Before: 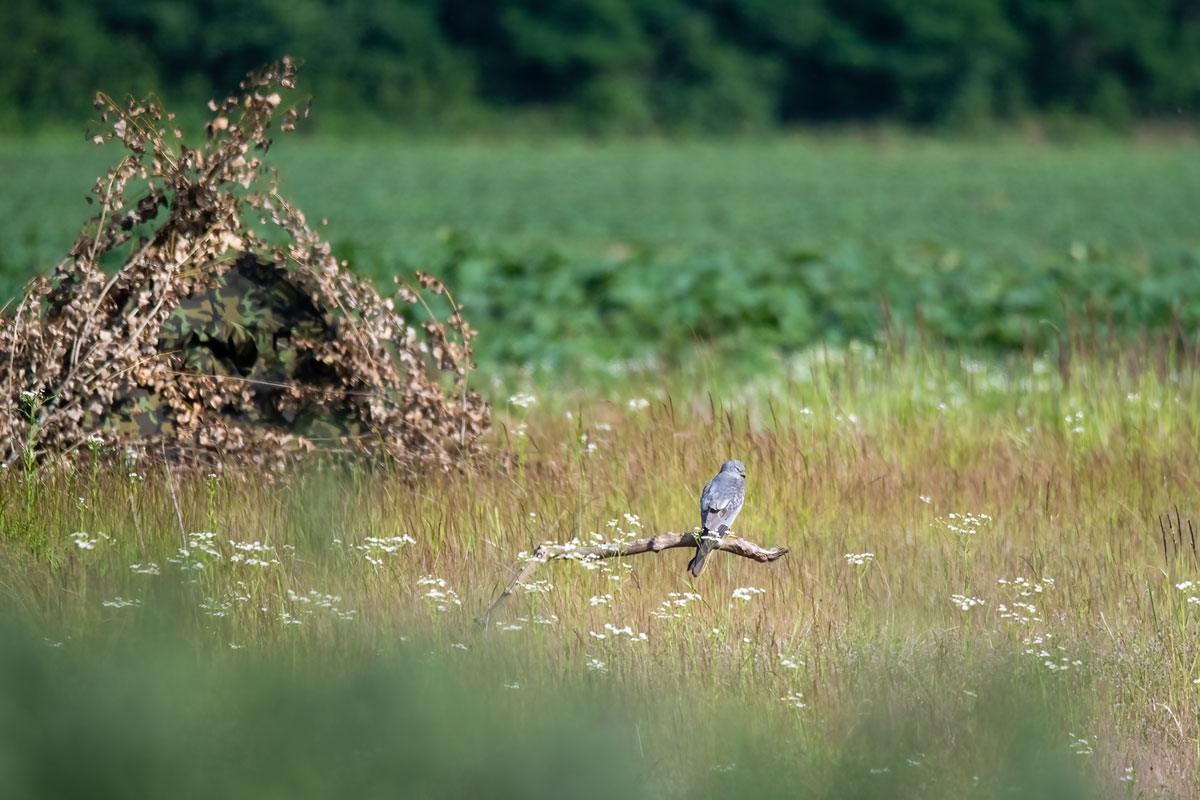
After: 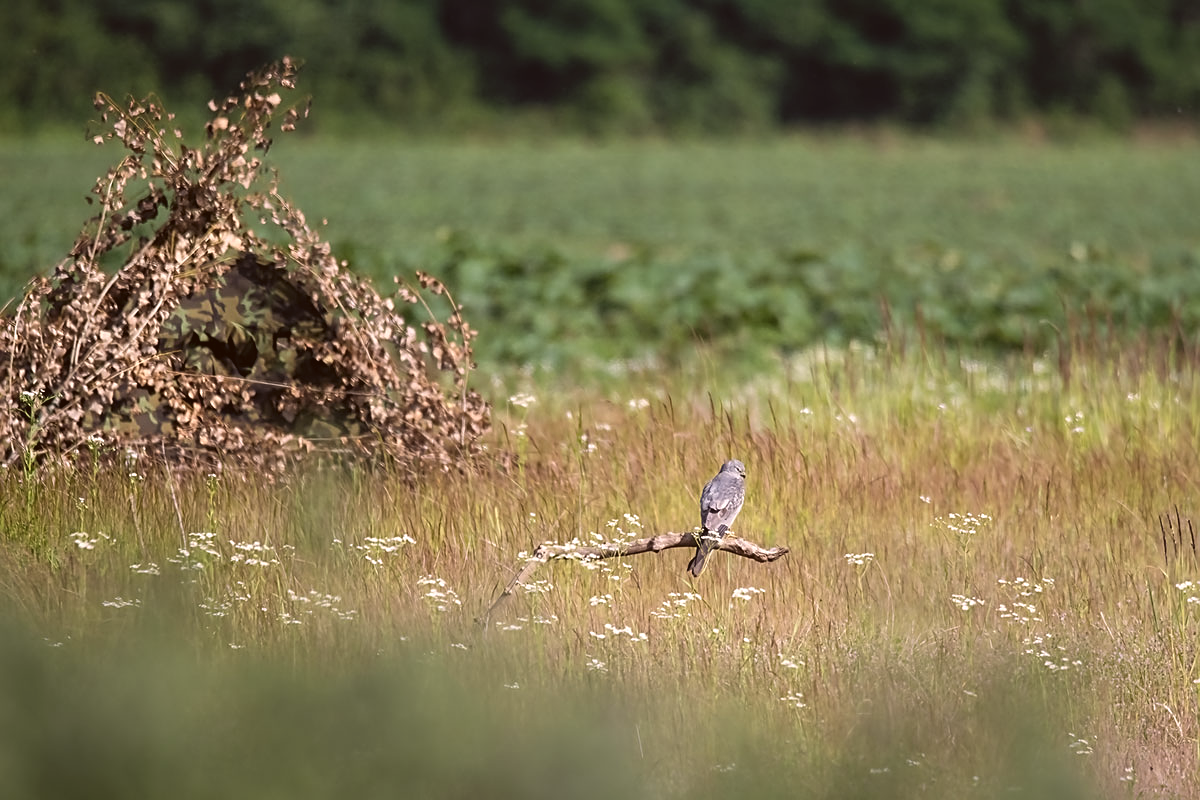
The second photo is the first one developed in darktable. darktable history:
sharpen: on, module defaults
color correction: highlights a* 10.24, highlights b* 9.66, shadows a* 8.54, shadows b* 8.45, saturation 0.779
color balance rgb: global offset › luminance 0.474%, global offset › hue 57.43°, perceptual saturation grading › global saturation 0.335%, global vibrance 20%
